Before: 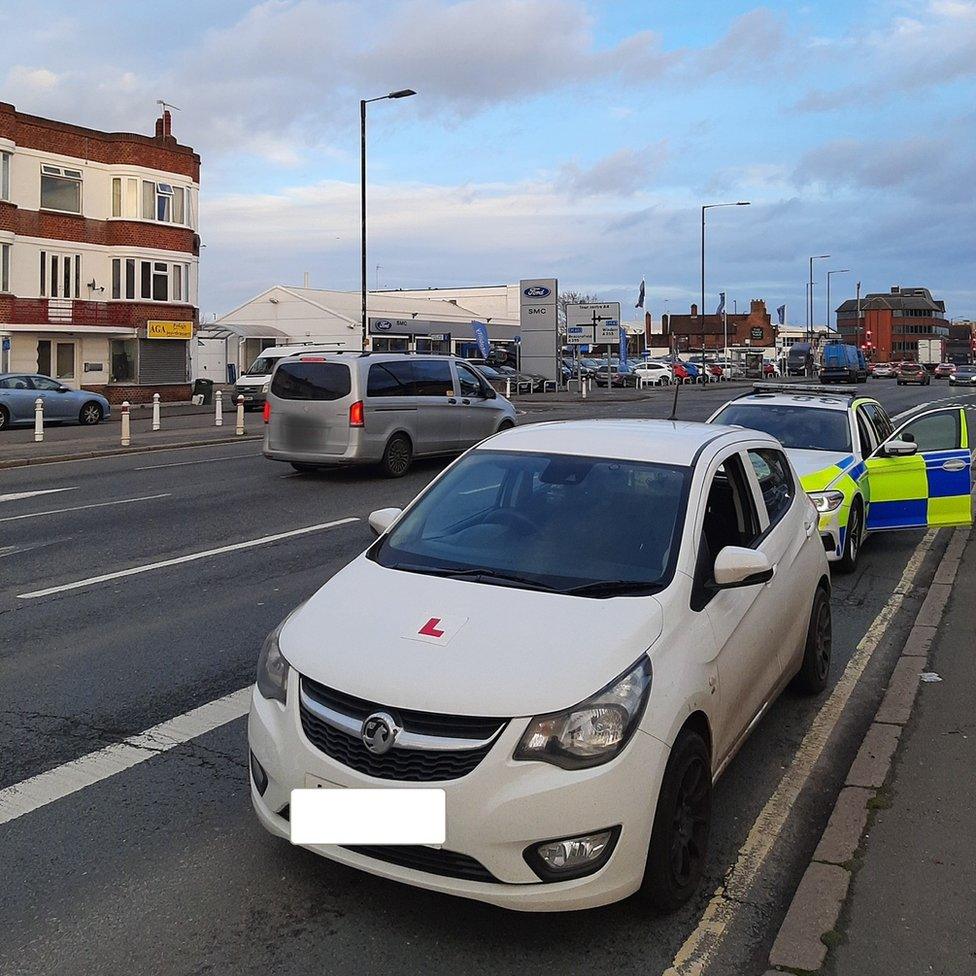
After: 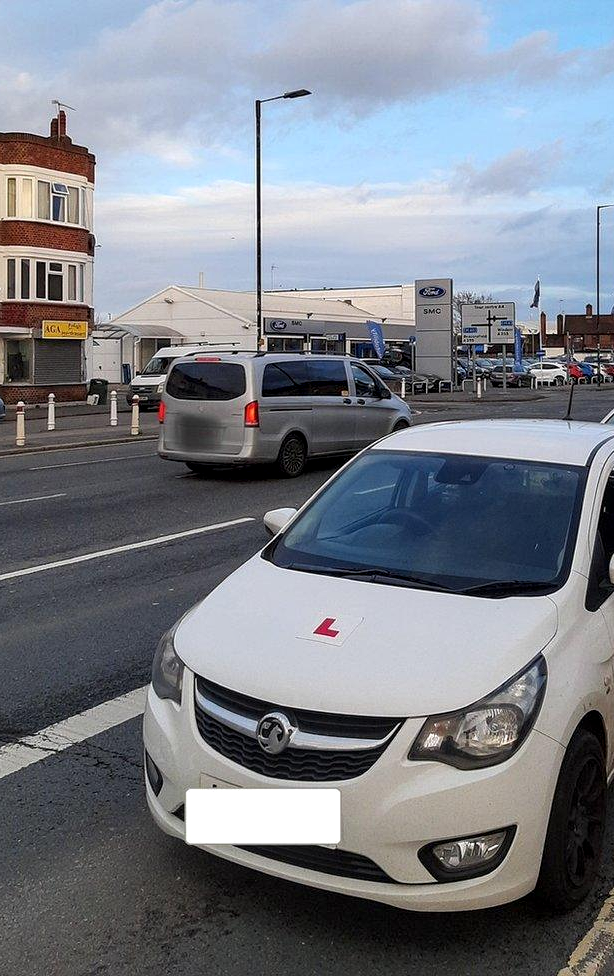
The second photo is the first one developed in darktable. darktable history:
crop: left 10.768%, right 26.318%
local contrast: highlights 85%, shadows 79%
